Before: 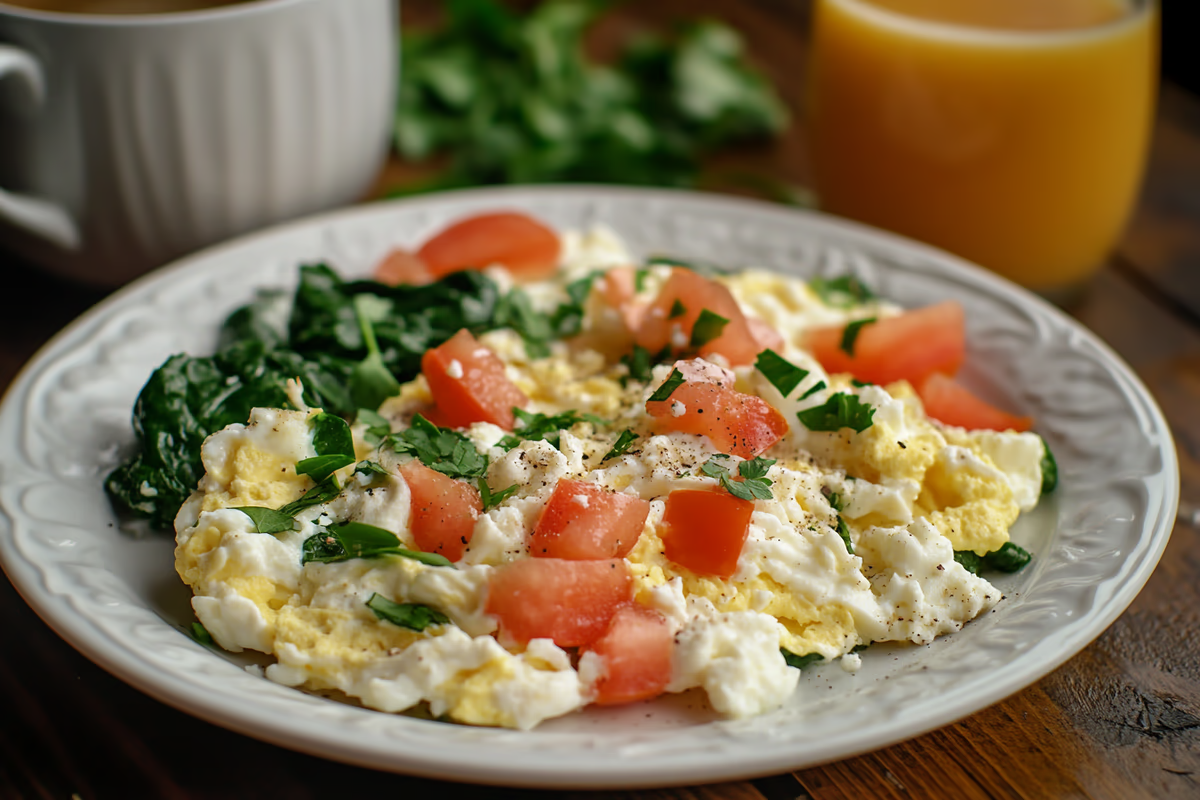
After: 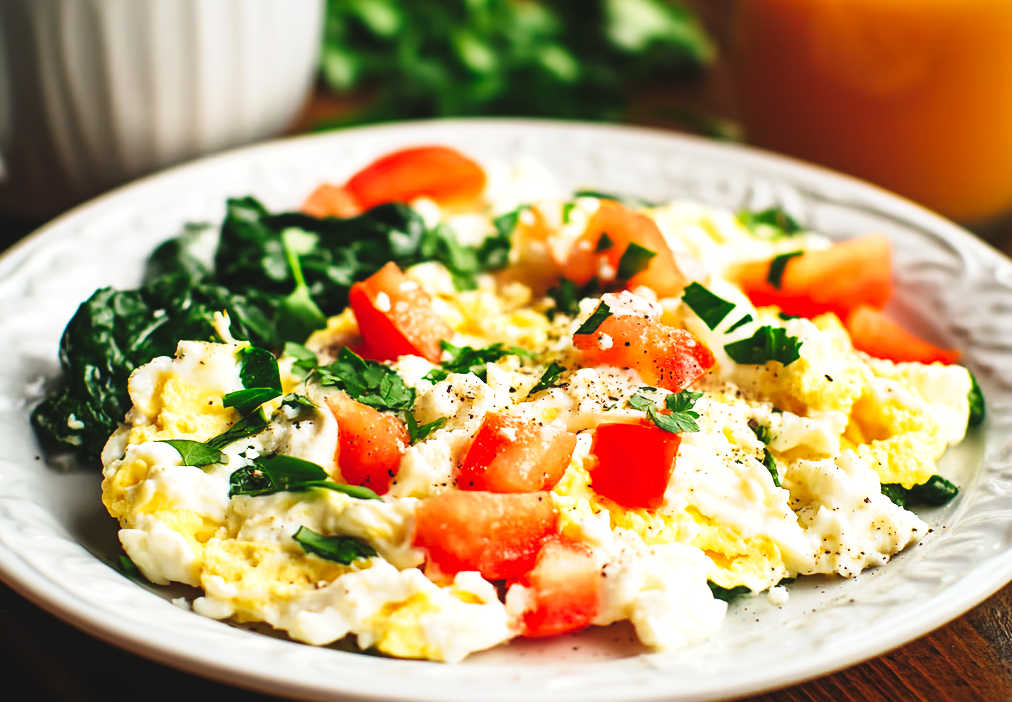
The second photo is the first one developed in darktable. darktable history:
exposure: black level correction 0, exposure 0.691 EV, compensate highlight preservation false
tone curve: curves: ch0 [(0, 0) (0.003, 0.06) (0.011, 0.059) (0.025, 0.065) (0.044, 0.076) (0.069, 0.088) (0.1, 0.102) (0.136, 0.116) (0.177, 0.137) (0.224, 0.169) (0.277, 0.214) (0.335, 0.271) (0.399, 0.356) (0.468, 0.459) (0.543, 0.579) (0.623, 0.705) (0.709, 0.823) (0.801, 0.918) (0.898, 0.963) (1, 1)], preserve colors none
crop: left 6.098%, top 8.404%, right 9.542%, bottom 3.788%
